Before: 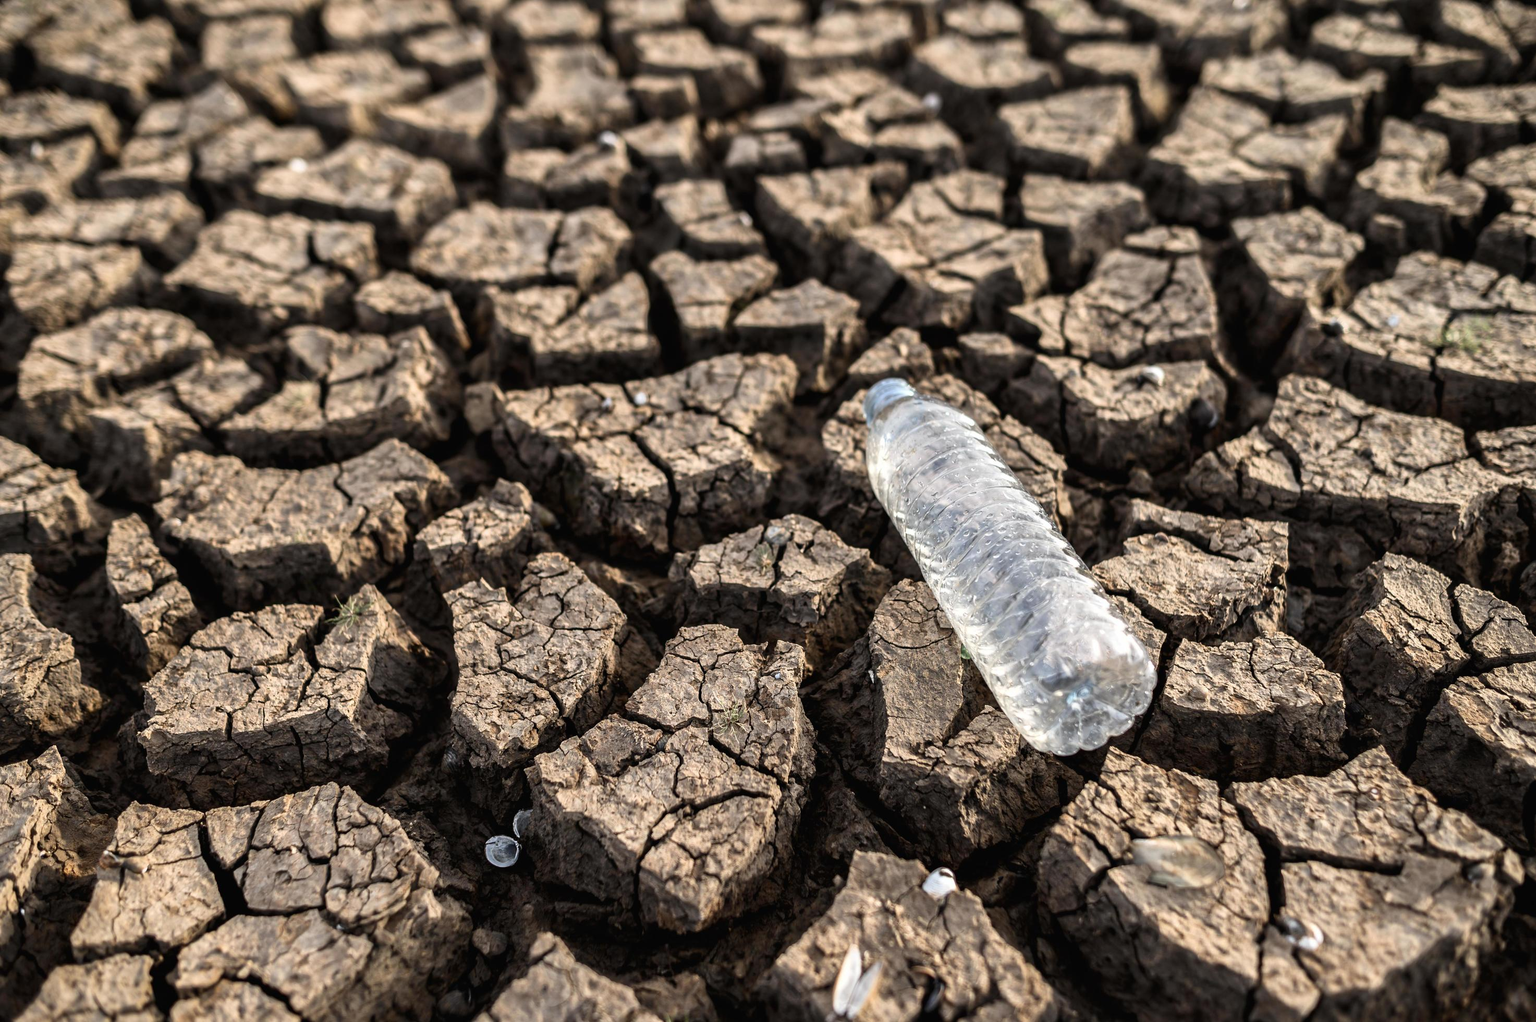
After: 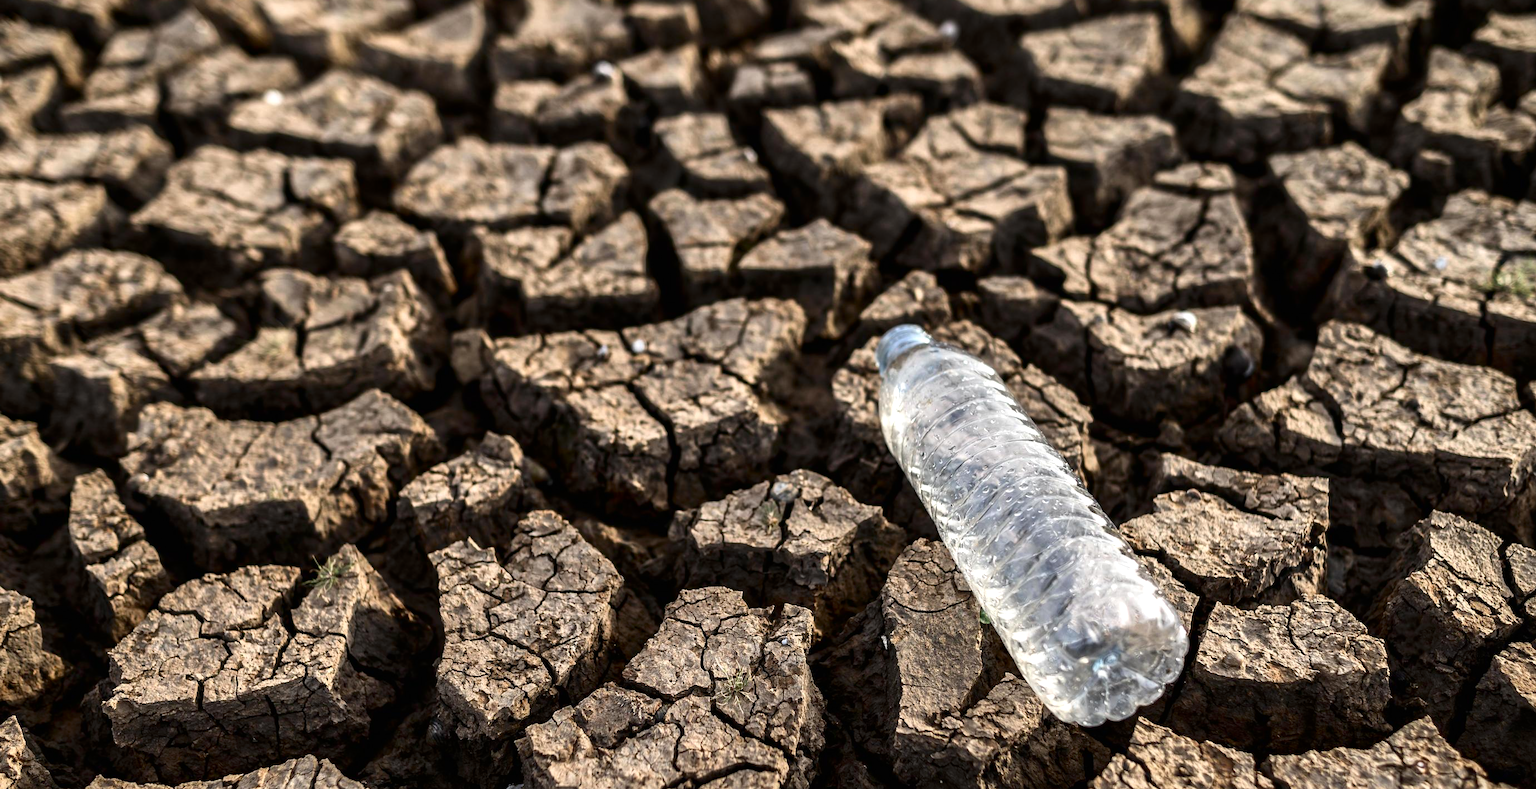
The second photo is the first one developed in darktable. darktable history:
levels: levels [0, 0.476, 0.951]
crop: left 2.737%, top 7.287%, right 3.421%, bottom 20.179%
contrast brightness saturation: contrast 0.07, brightness -0.13, saturation 0.06
